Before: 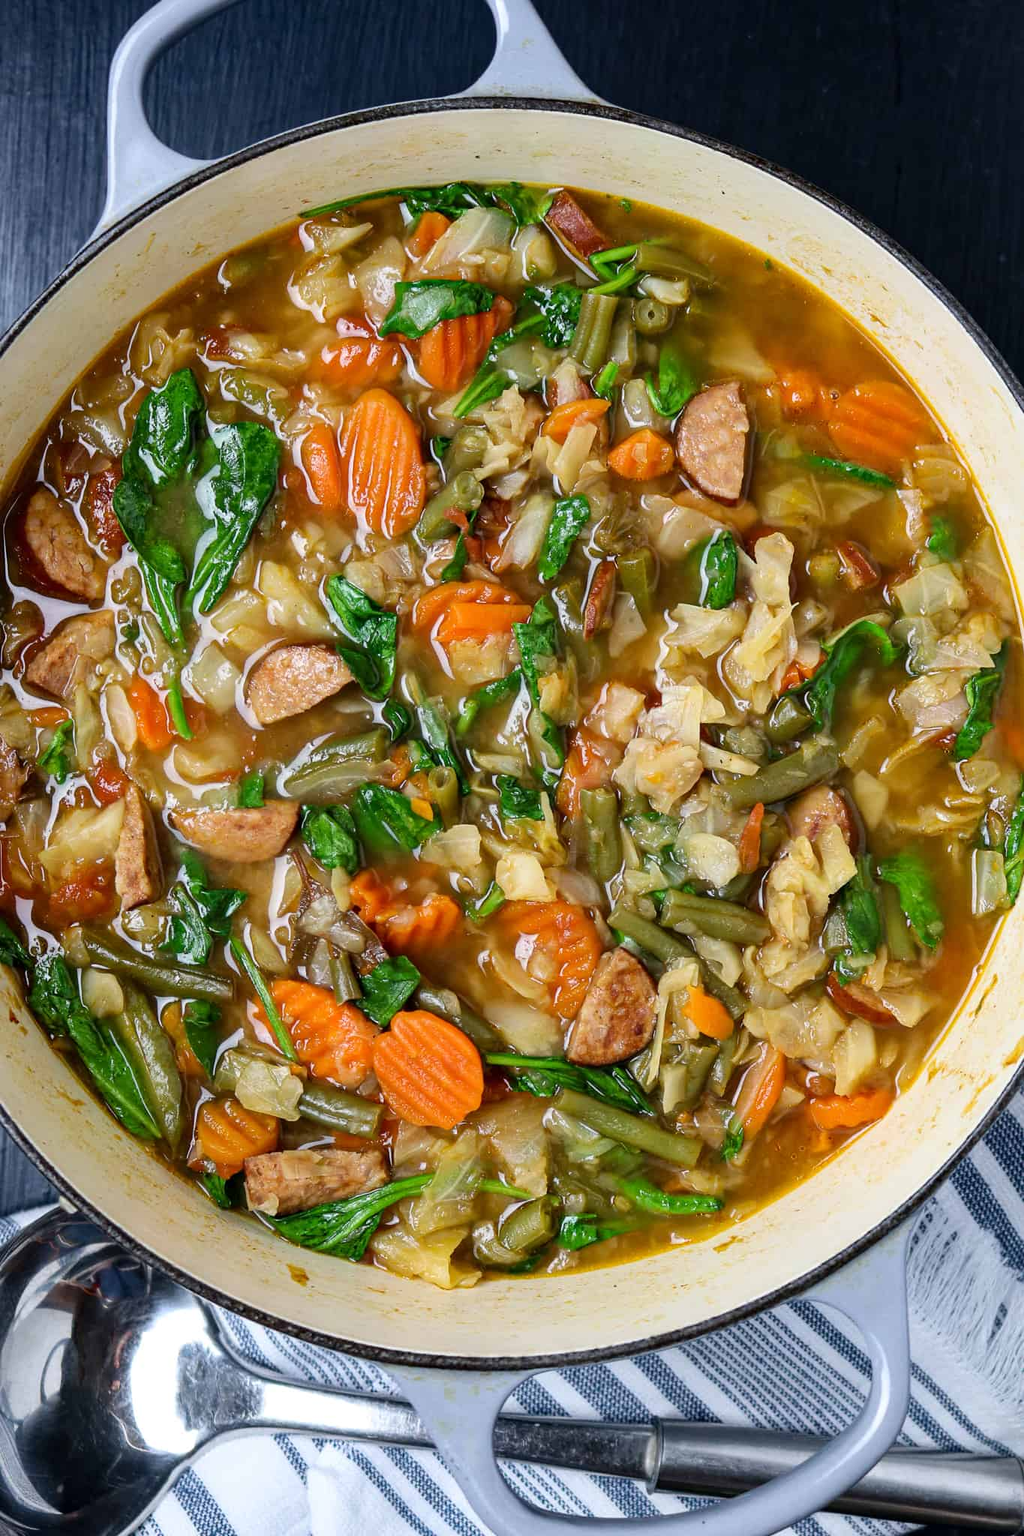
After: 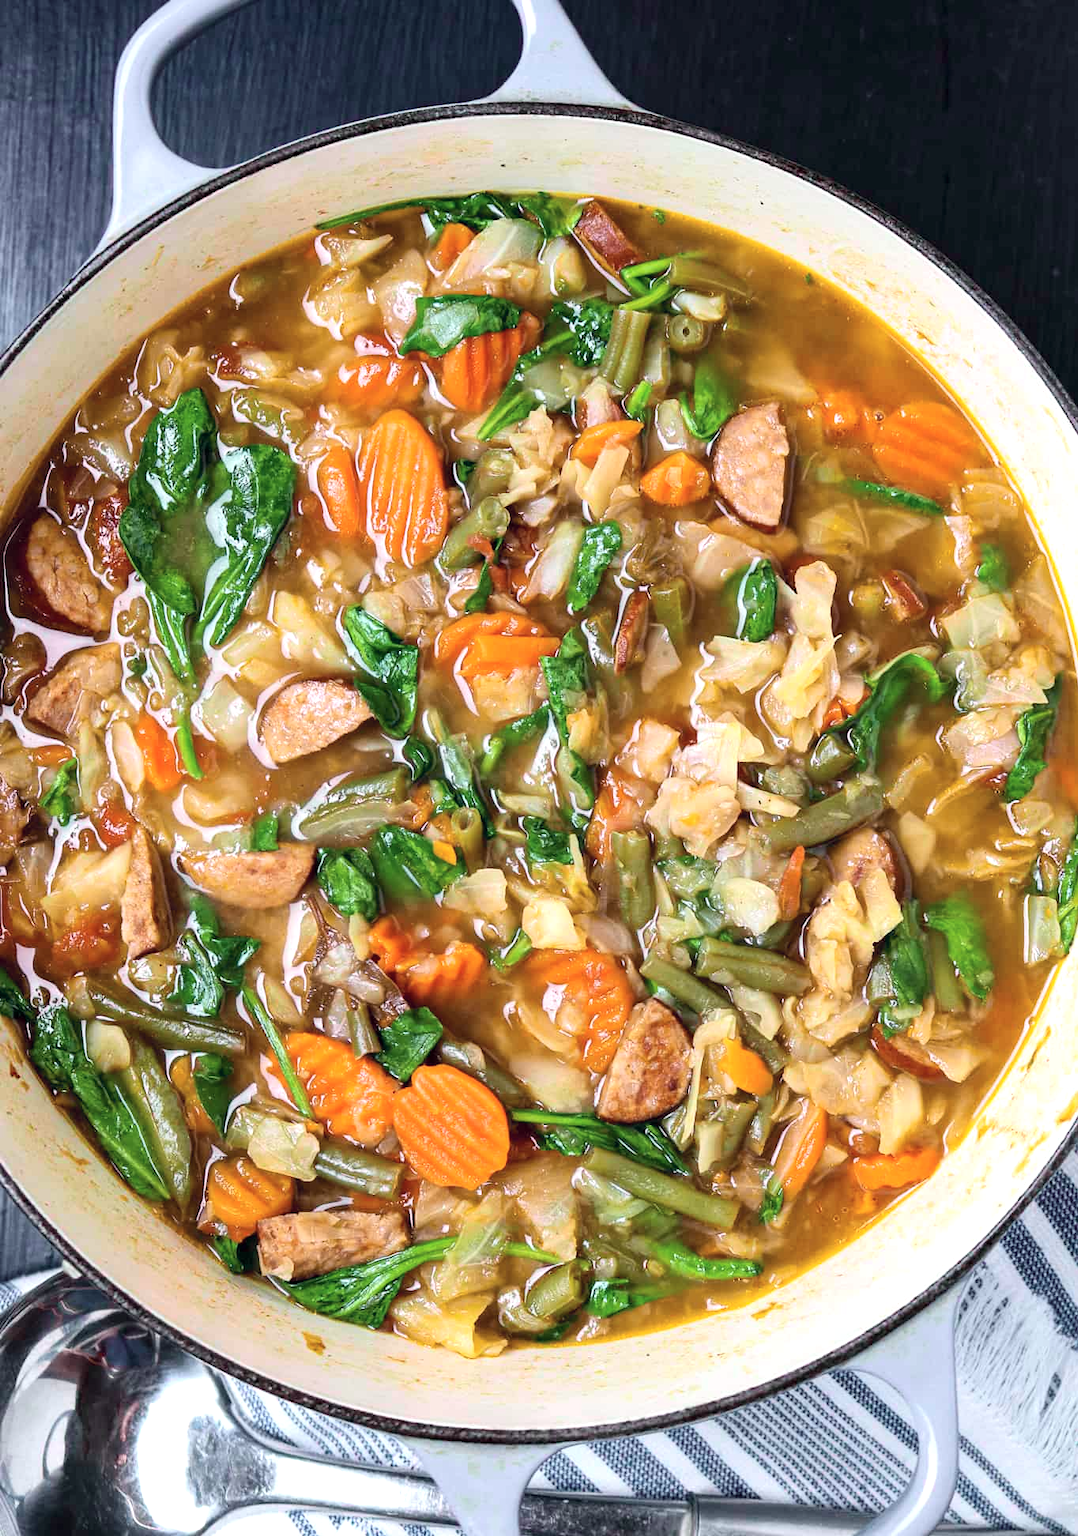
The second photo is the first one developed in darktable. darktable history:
crop and rotate: top 0.01%, bottom 5.066%
exposure: exposure 0.6 EV, compensate highlight preservation false
tone curve: curves: ch0 [(0, 0) (0.822, 0.825) (0.994, 0.955)]; ch1 [(0, 0) (0.226, 0.261) (0.383, 0.397) (0.46, 0.46) (0.498, 0.501) (0.524, 0.543) (0.578, 0.575) (1, 1)]; ch2 [(0, 0) (0.438, 0.456) (0.5, 0.495) (0.547, 0.515) (0.597, 0.58) (0.629, 0.603) (1, 1)], color space Lab, independent channels, preserve colors none
